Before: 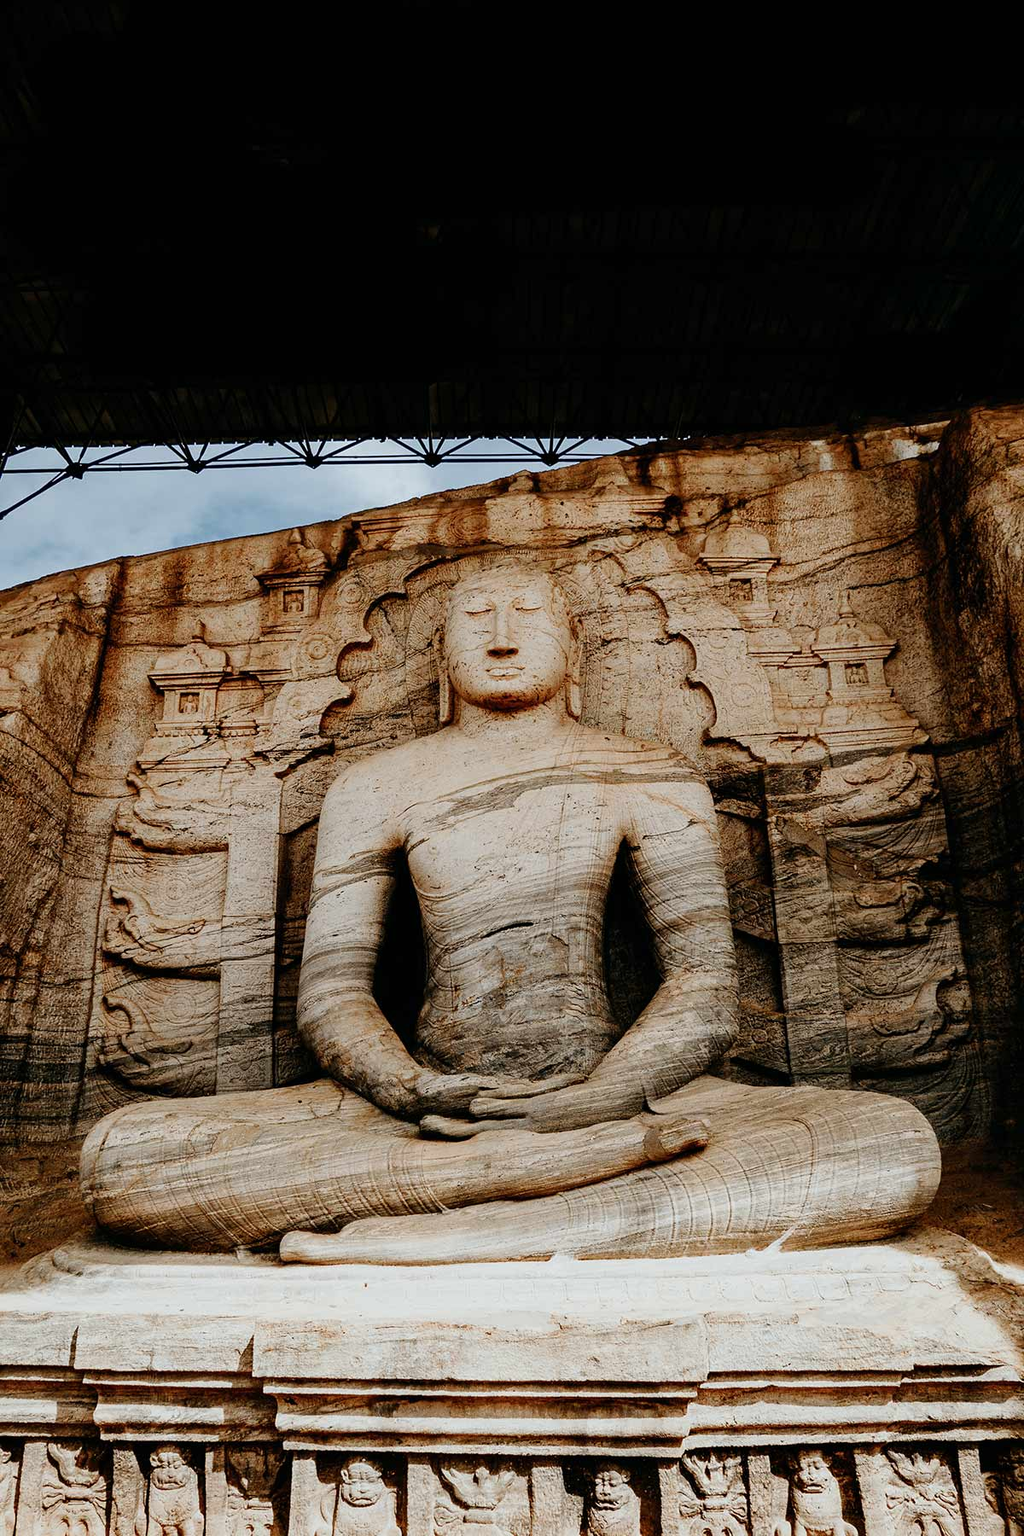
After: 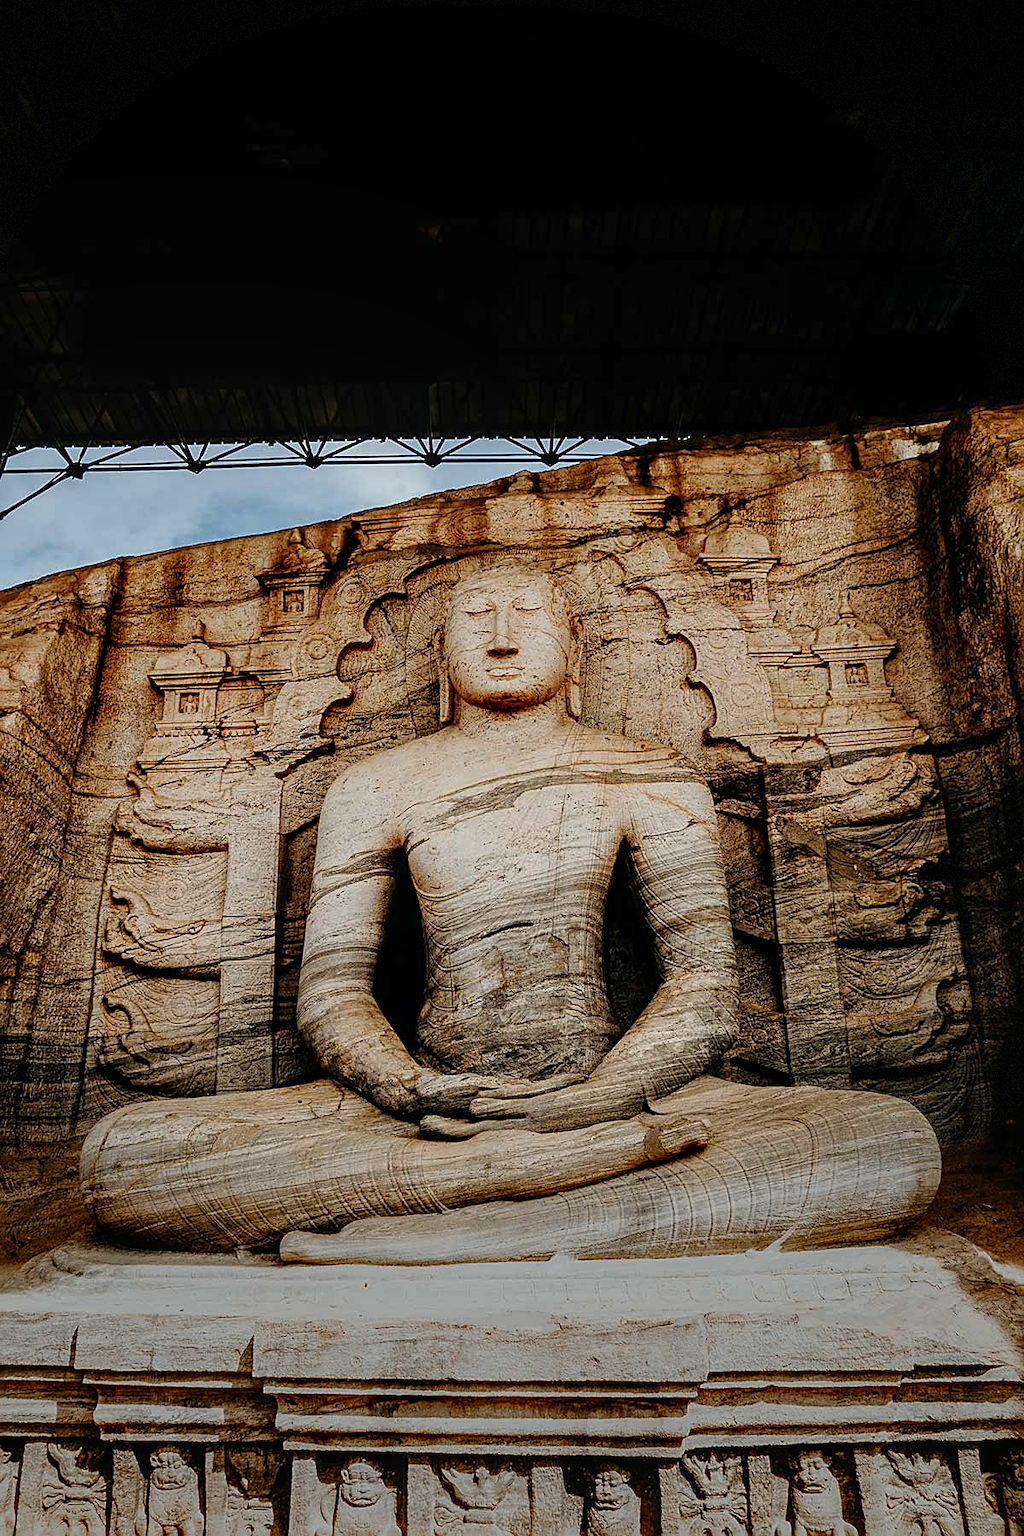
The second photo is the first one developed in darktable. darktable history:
vignetting: fall-off start 68.33%, fall-off radius 30%, saturation 0.042, center (-0.066, -0.311), width/height ratio 0.992, shape 0.85, dithering 8-bit output
sharpen: on, module defaults
contrast brightness saturation: saturation 0.1
local contrast: on, module defaults
